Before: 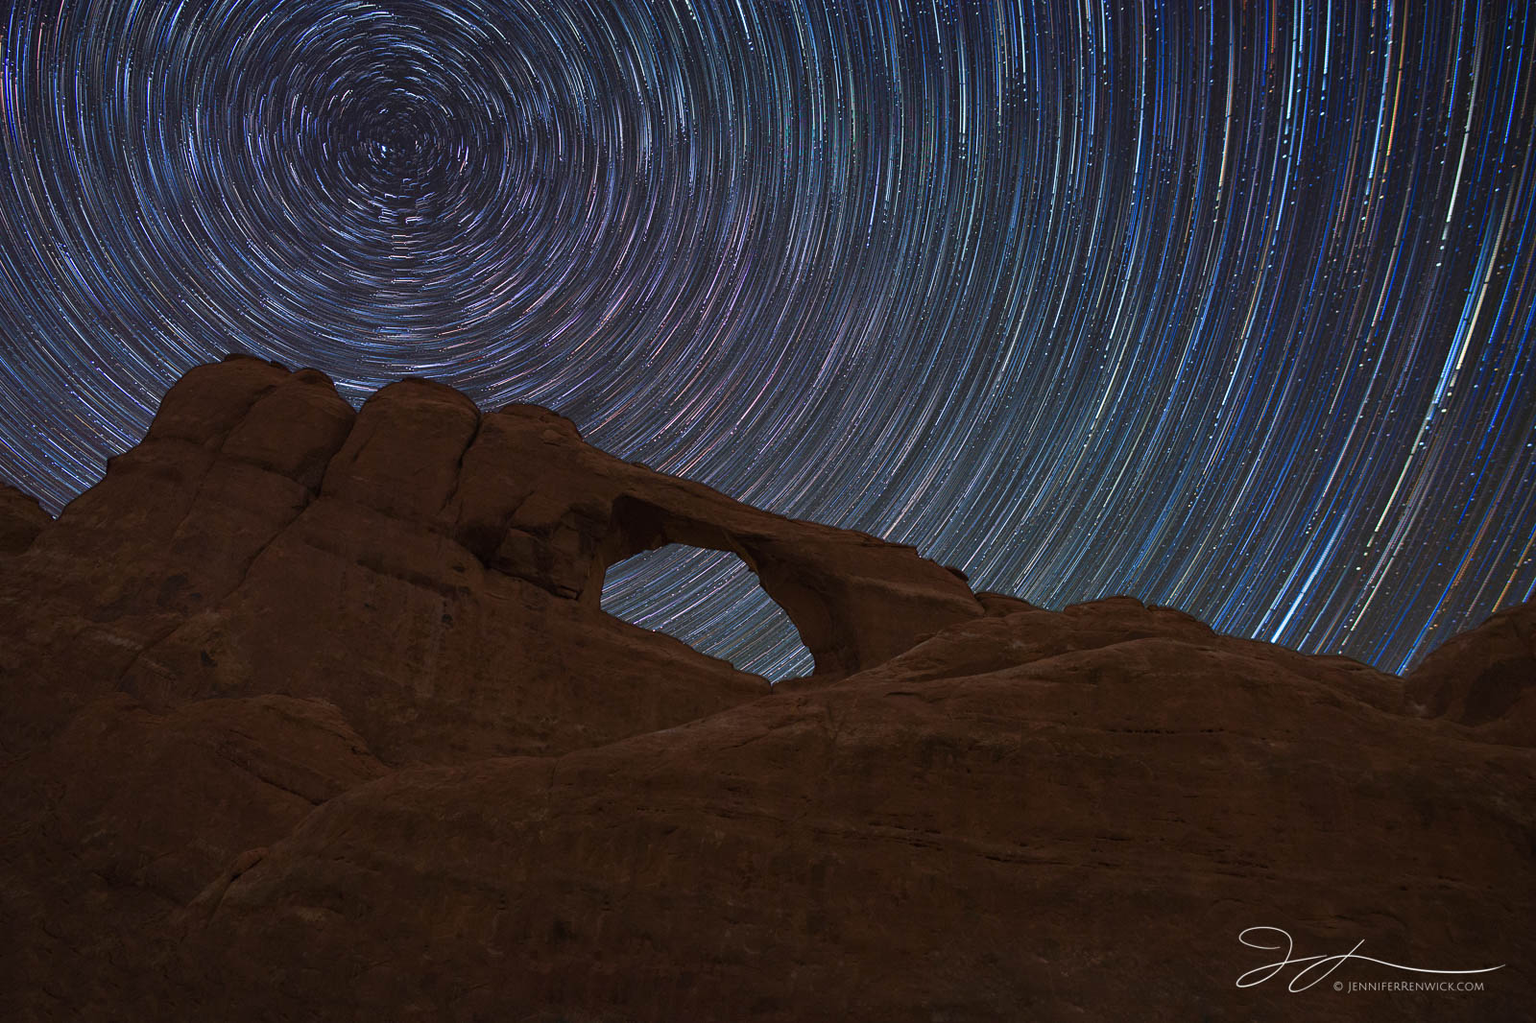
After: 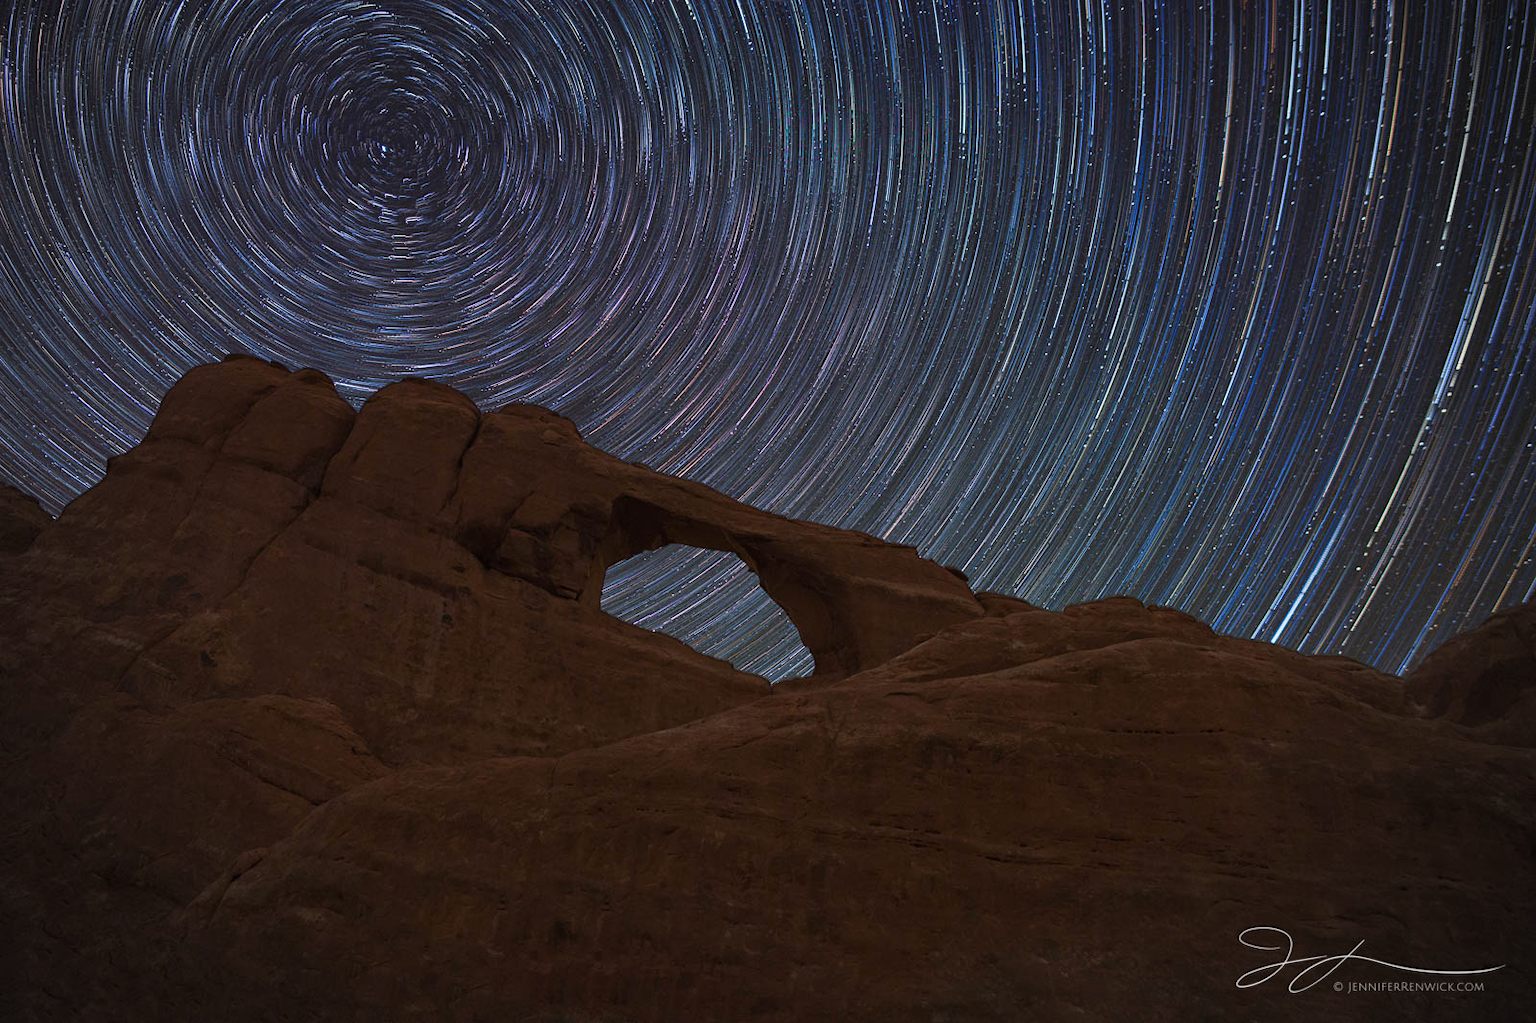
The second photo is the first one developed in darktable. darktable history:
vignetting: fall-off start 67.21%, brightness -0.265, center (-0.033, -0.037), width/height ratio 1.014
